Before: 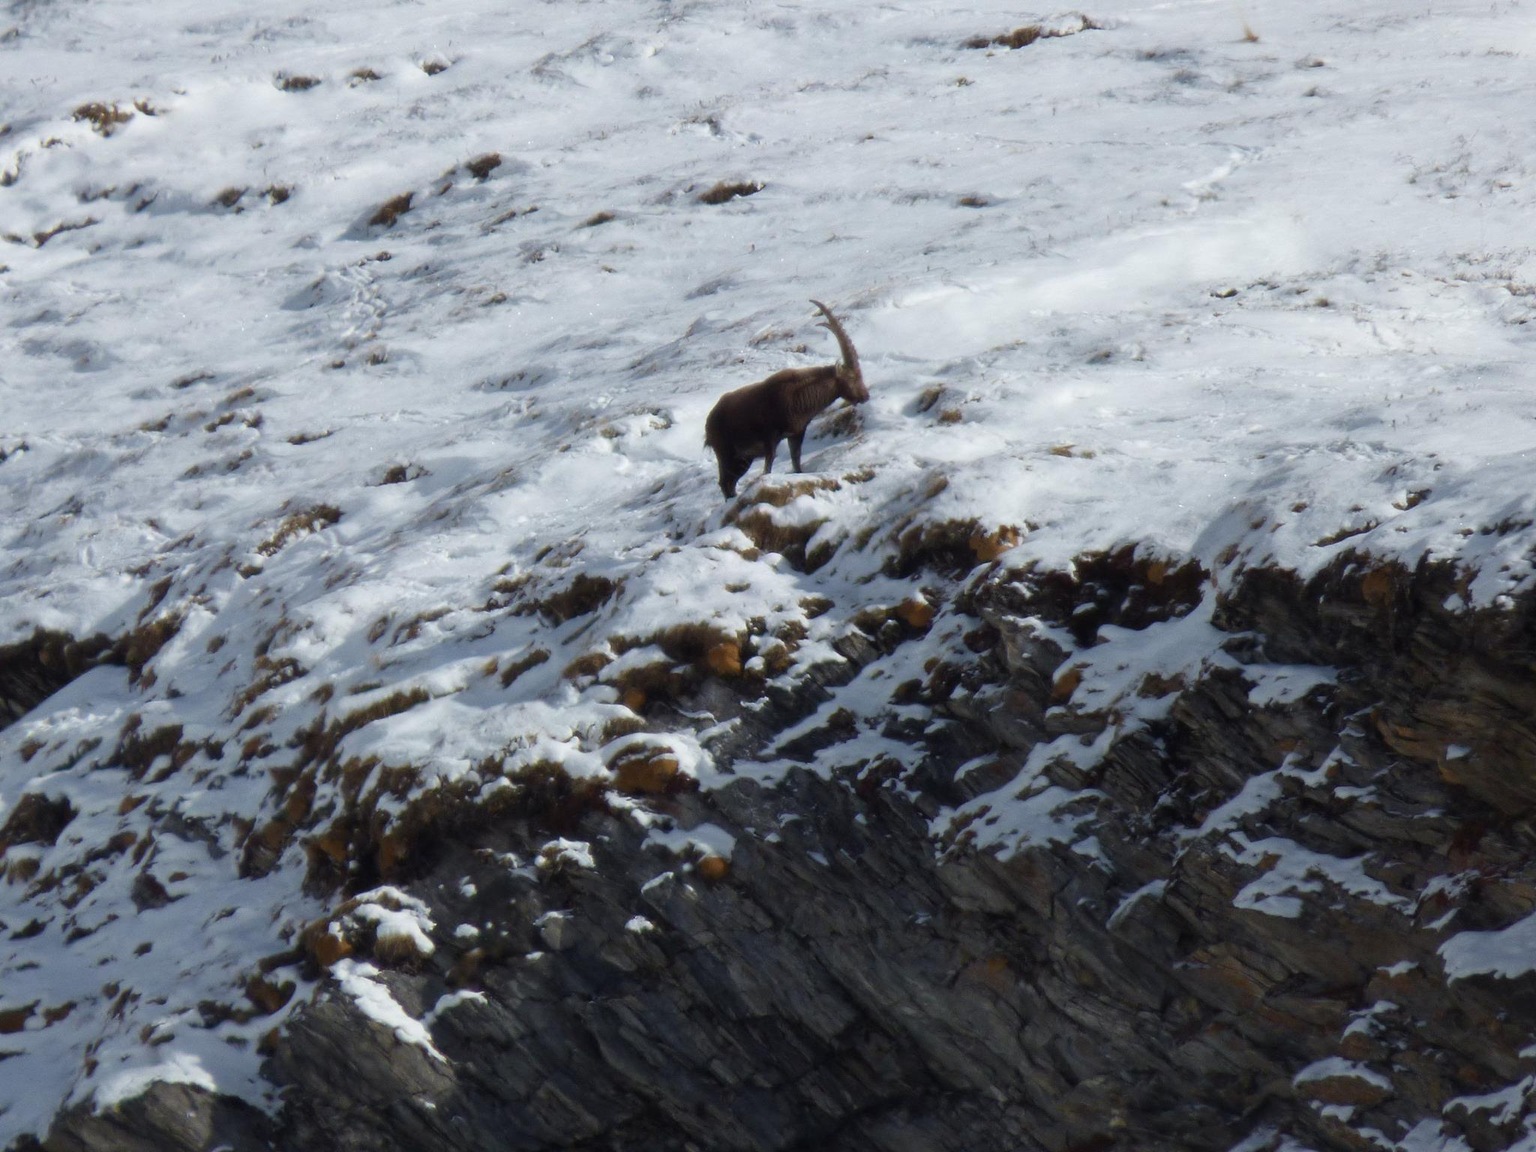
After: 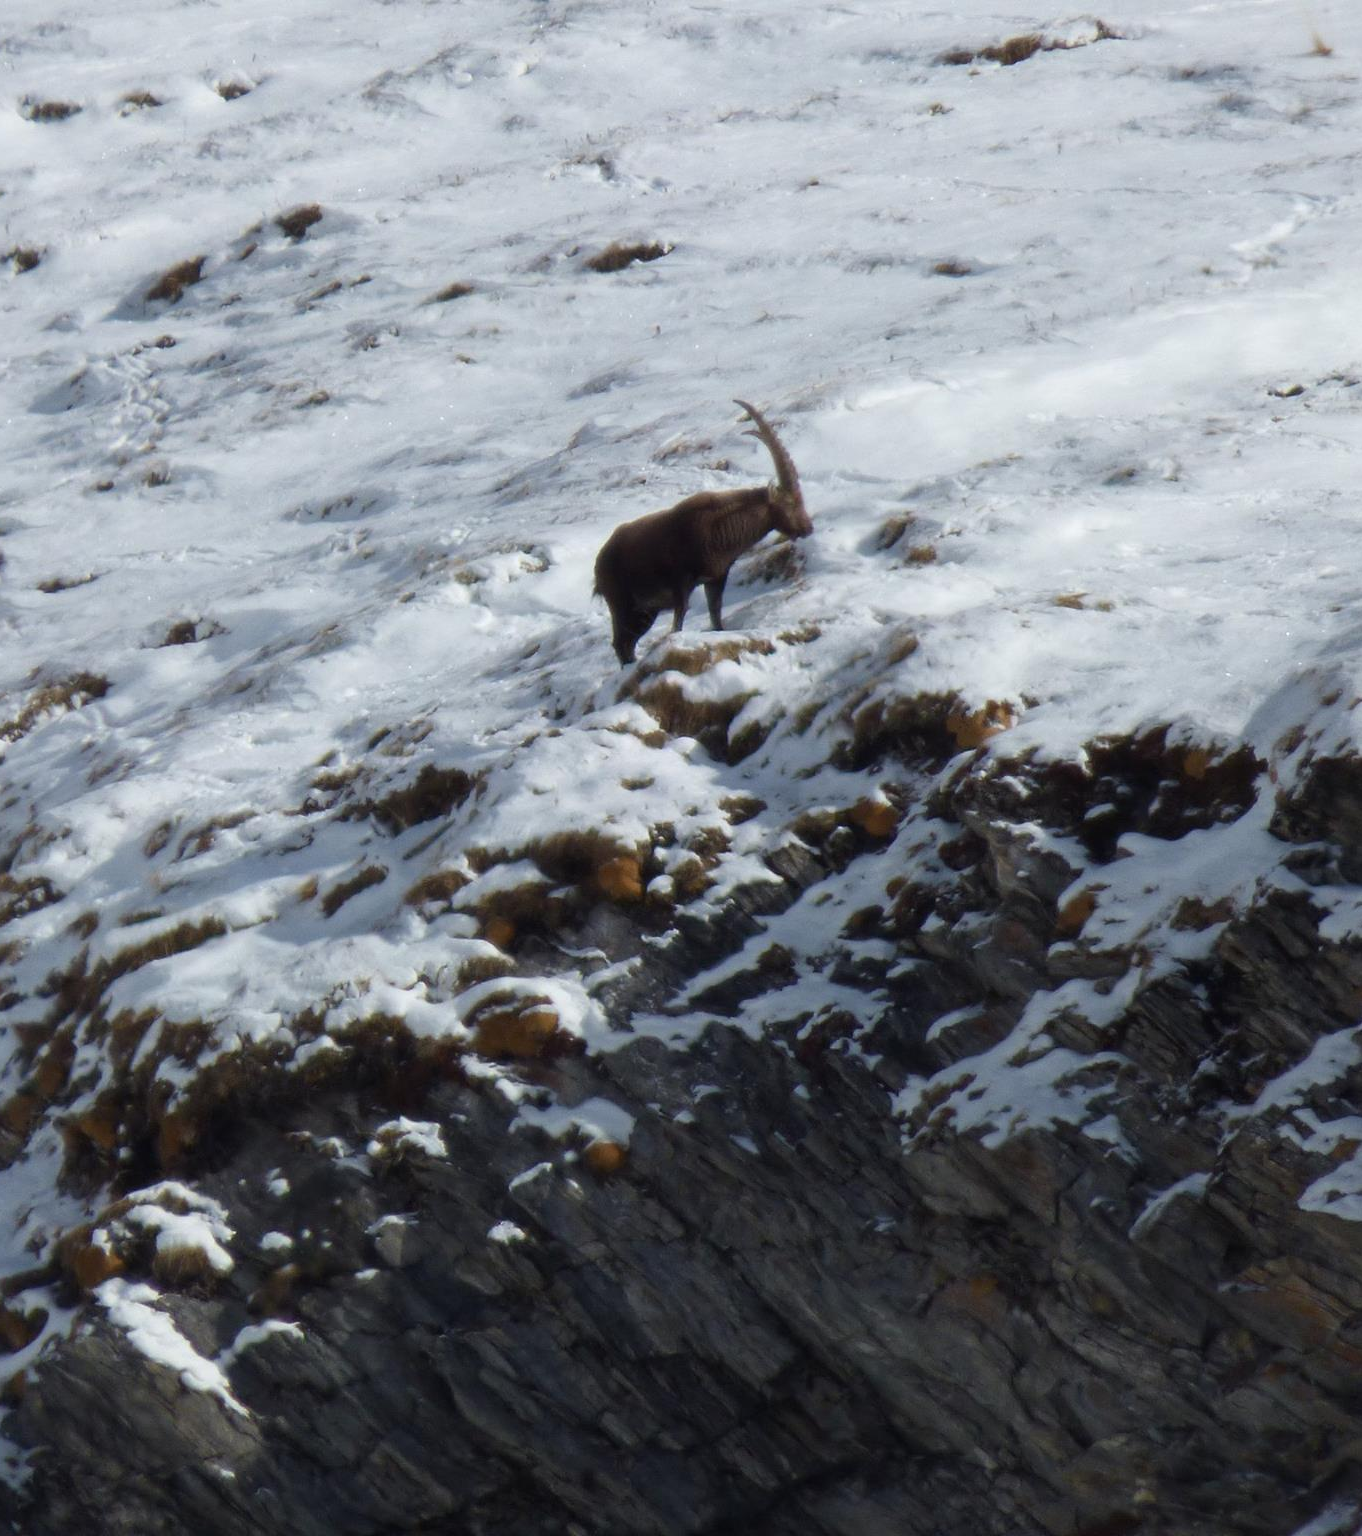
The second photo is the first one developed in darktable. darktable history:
crop: left 16.899%, right 16.556%
white balance: emerald 1
